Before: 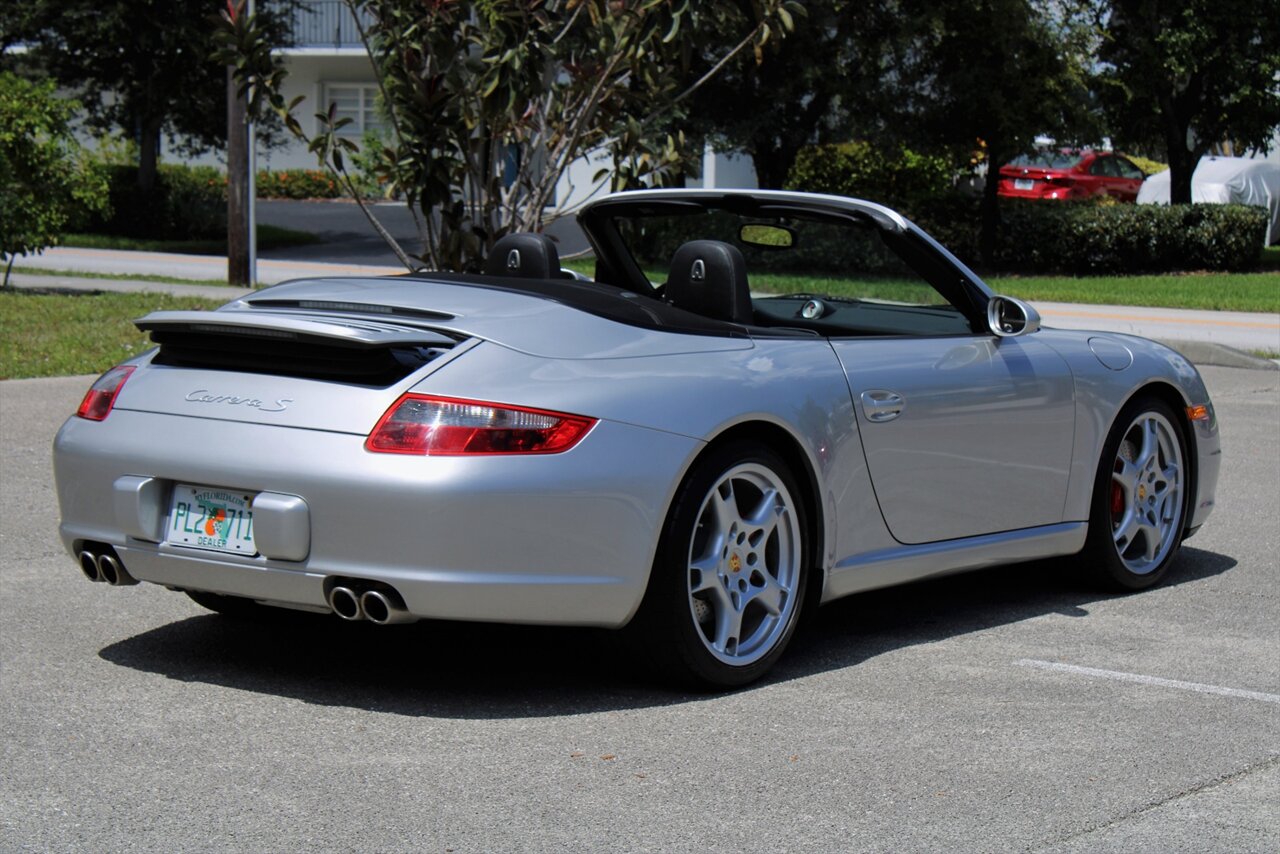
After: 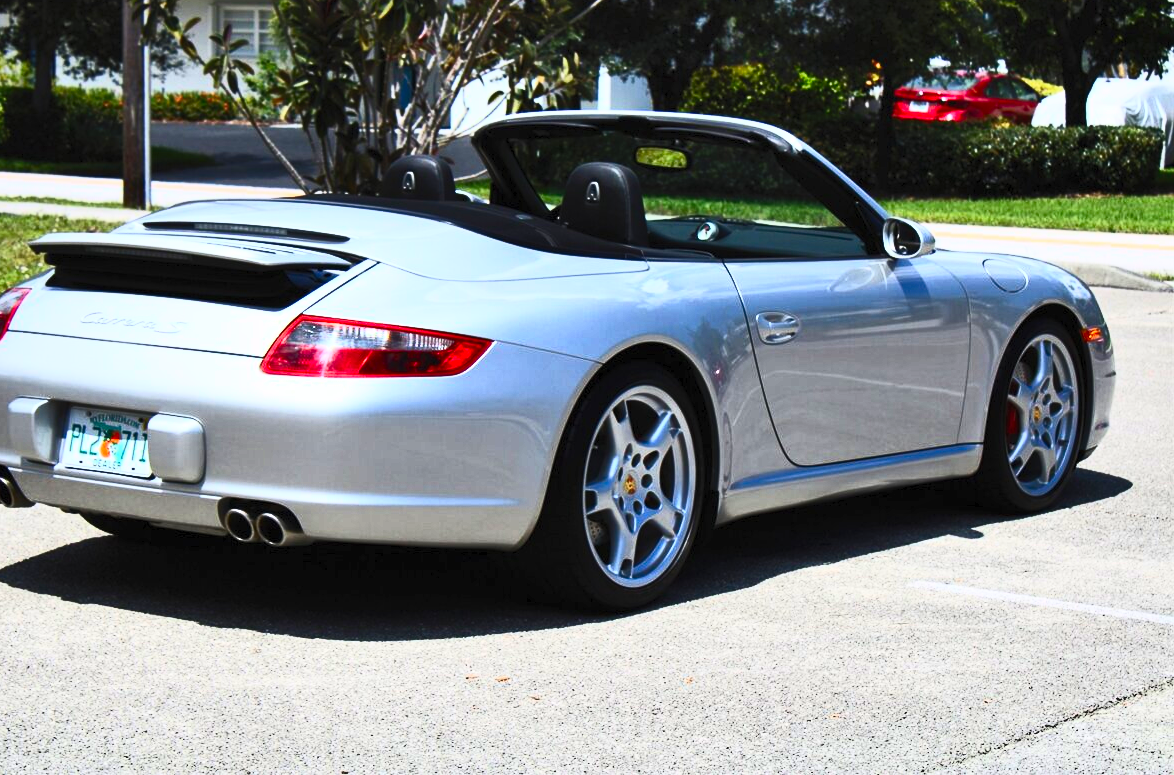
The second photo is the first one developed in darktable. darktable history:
shadows and highlights: soften with gaussian
contrast brightness saturation: contrast 0.83, brightness 0.59, saturation 0.59
crop and rotate: left 8.262%, top 9.226%
